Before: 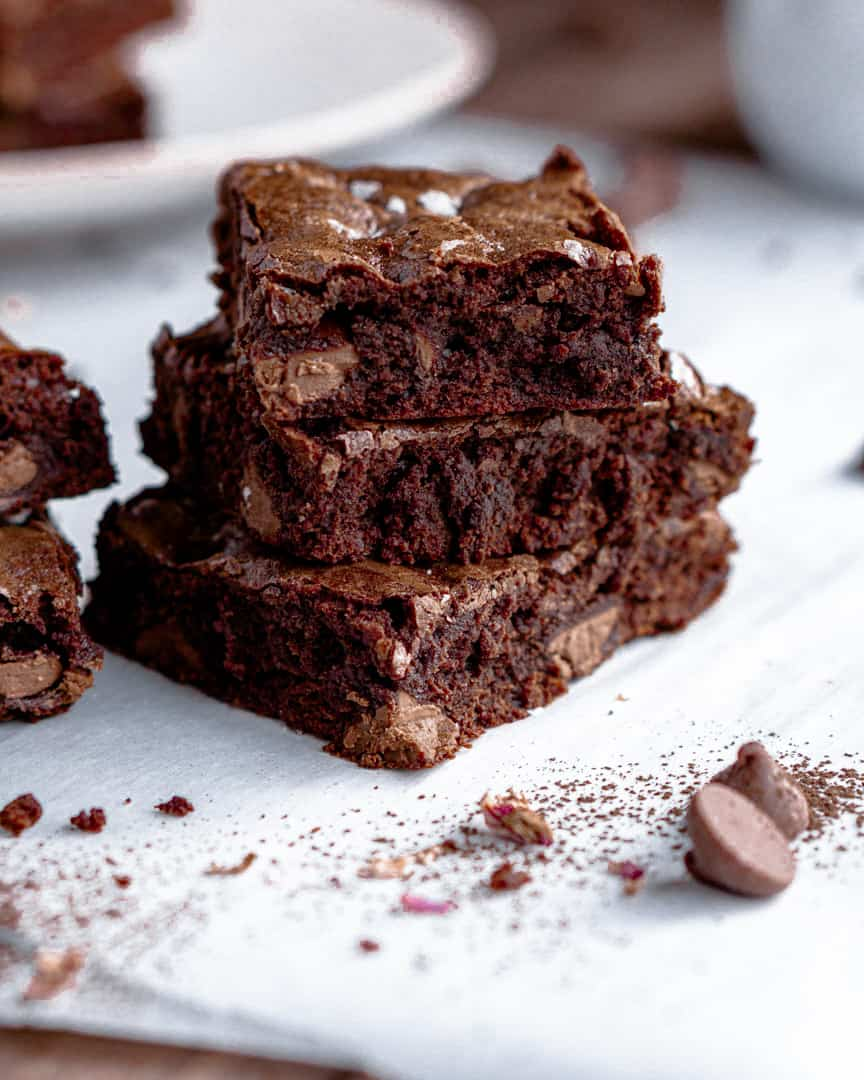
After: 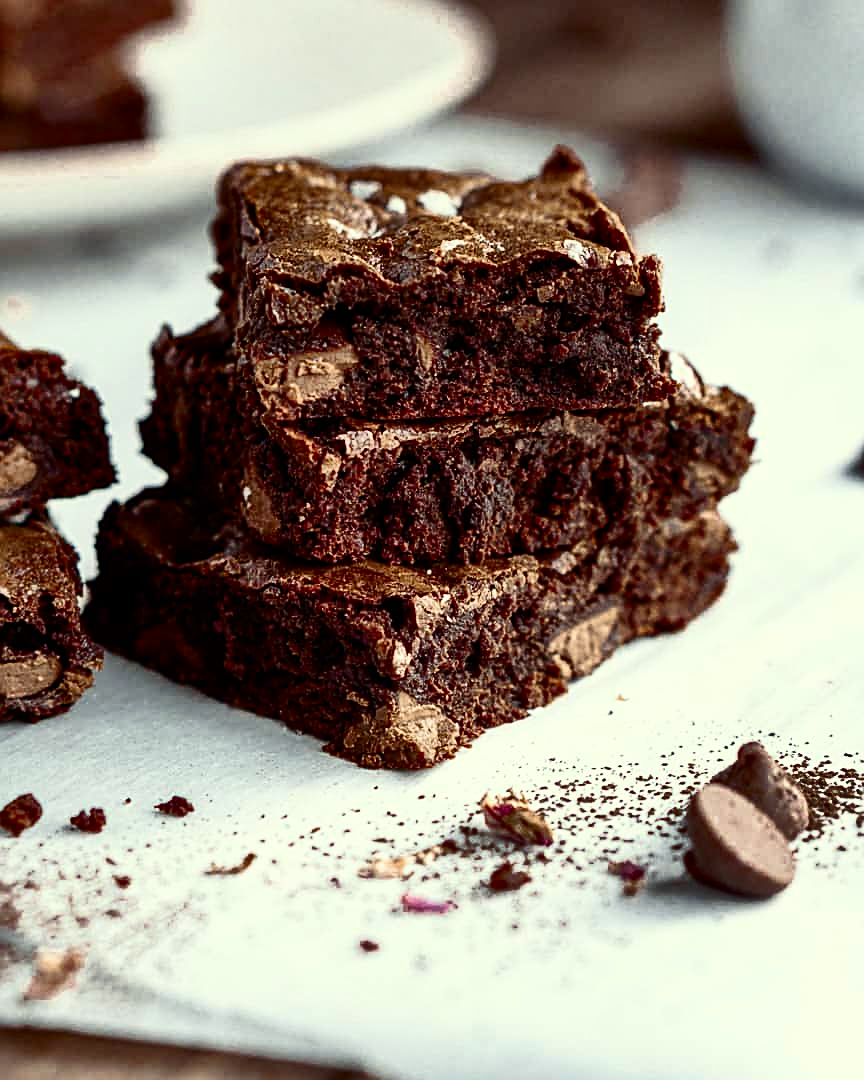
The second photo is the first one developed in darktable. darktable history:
color correction: highlights a* -5.63, highlights b* 11.33
contrast brightness saturation: contrast 0.276
shadows and highlights: shadows color adjustment 97.67%, soften with gaussian
sharpen: amount 0.571
